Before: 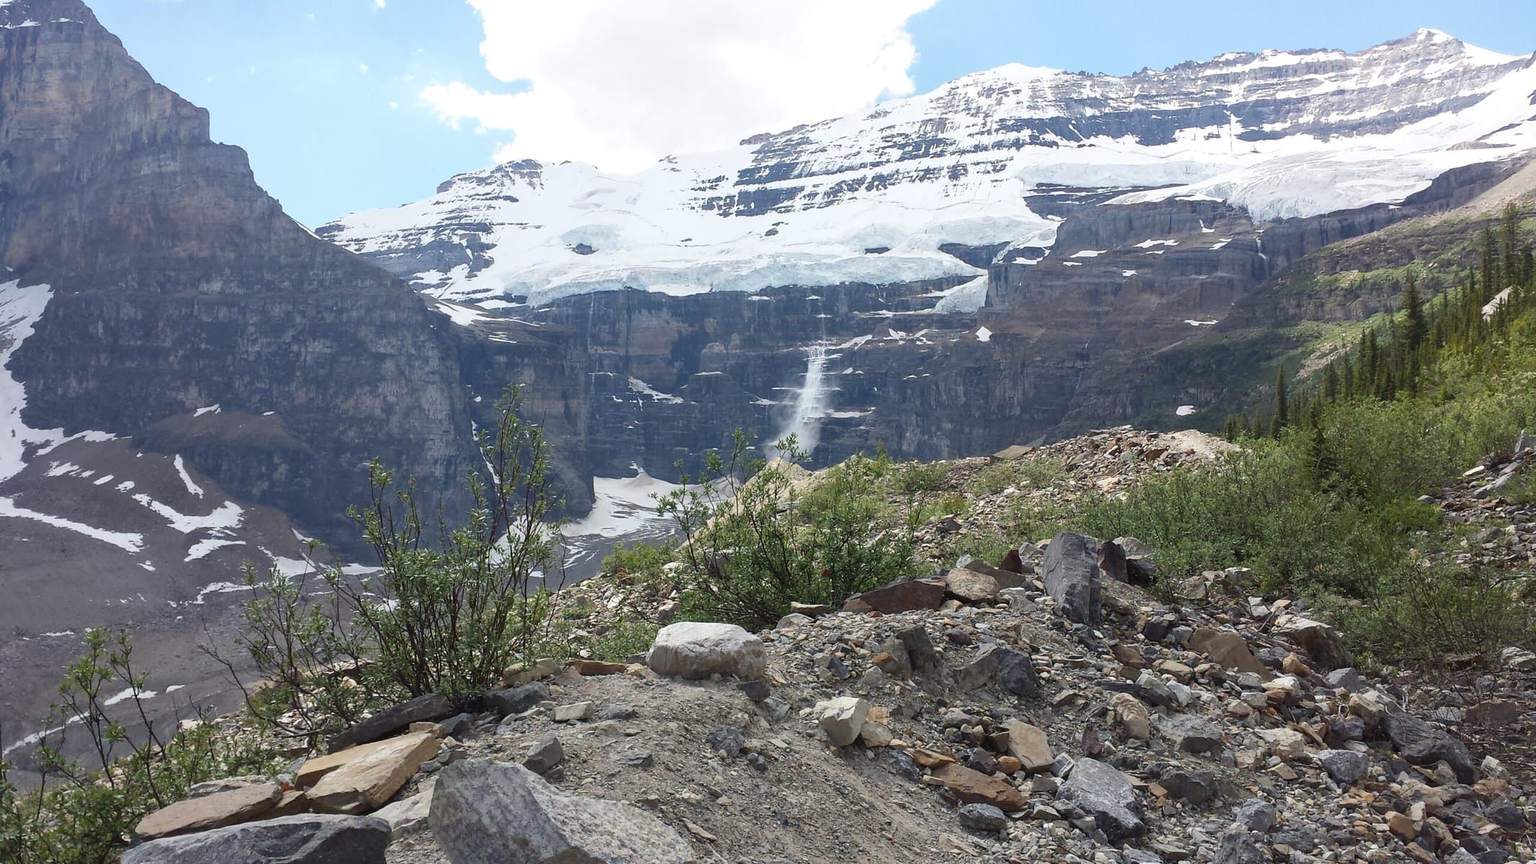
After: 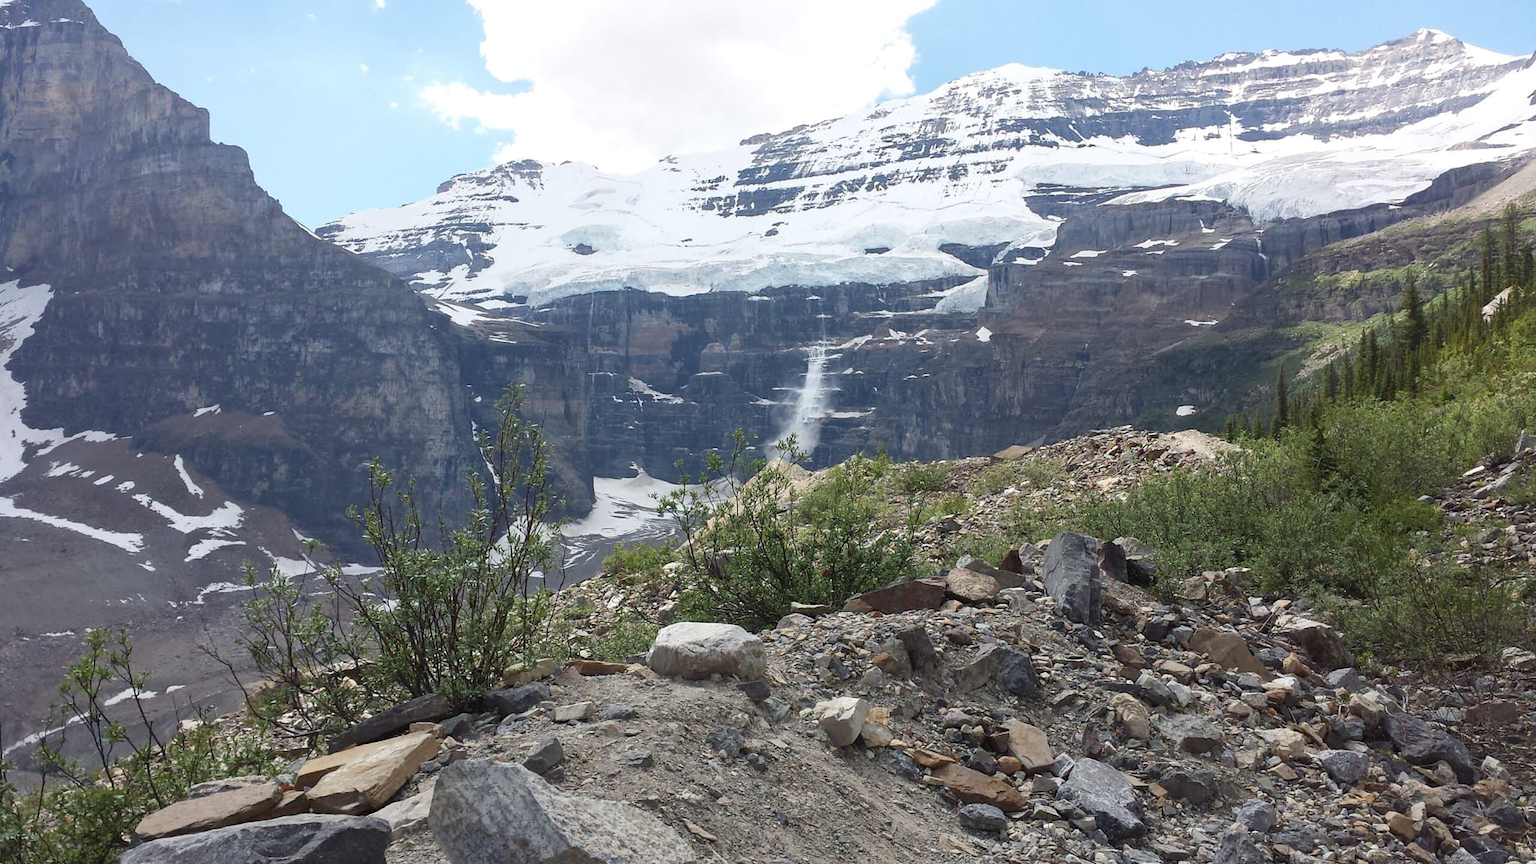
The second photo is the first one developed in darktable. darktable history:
tone equalizer: edges refinement/feathering 500, mask exposure compensation -1.57 EV, preserve details guided filter
exposure: compensate highlight preservation false
